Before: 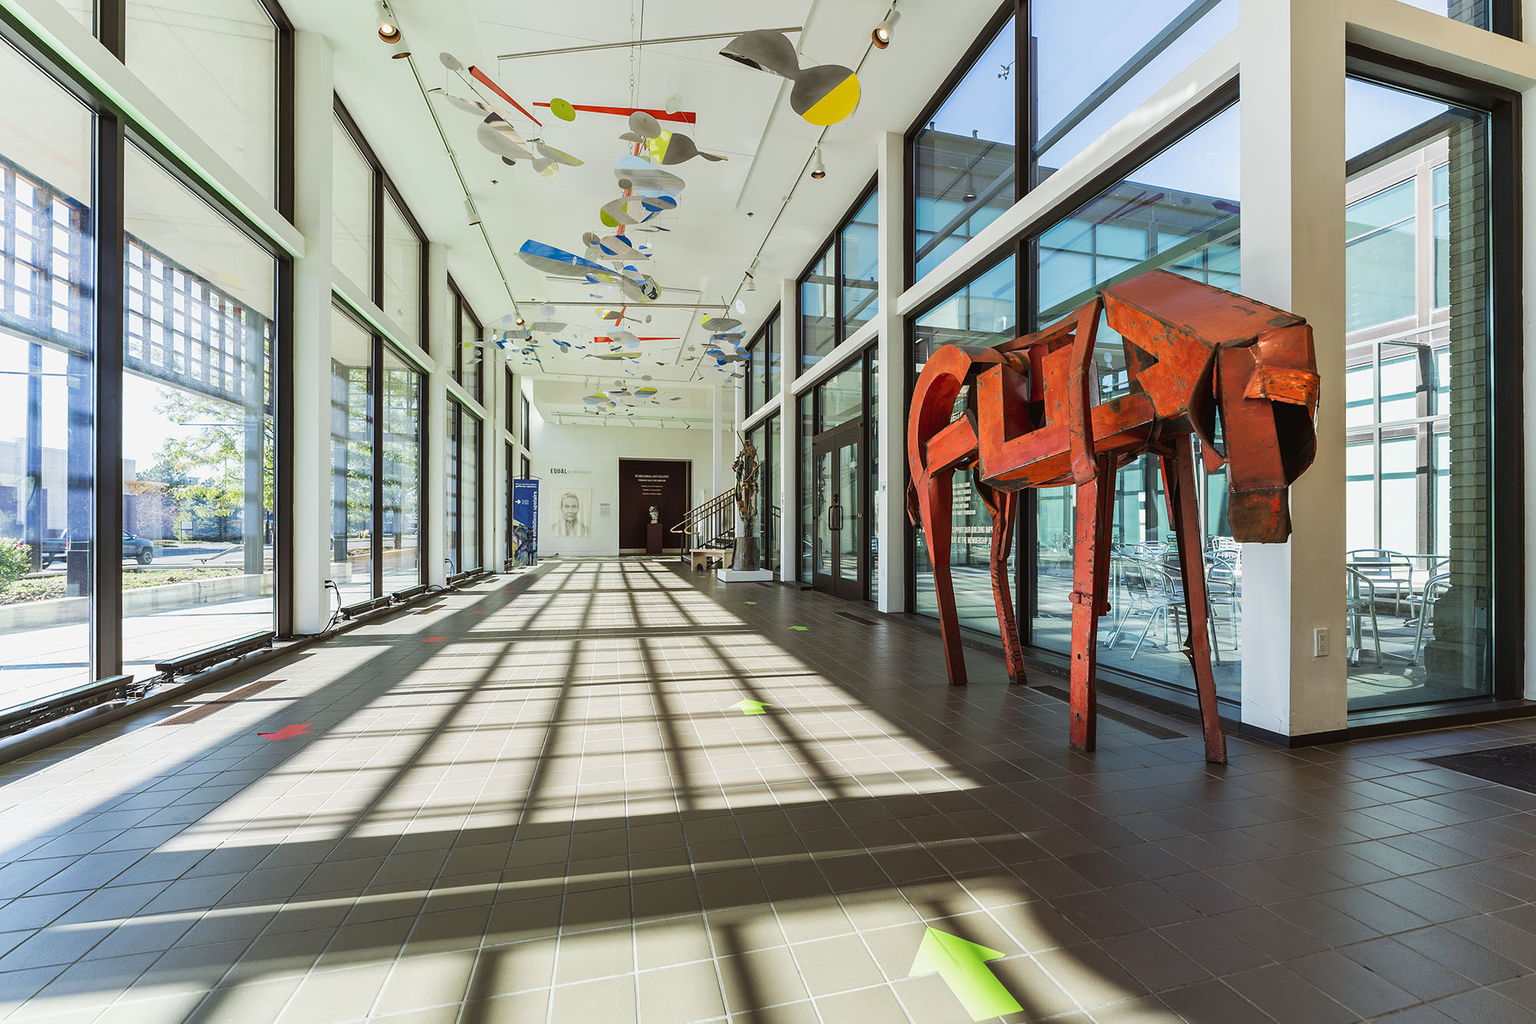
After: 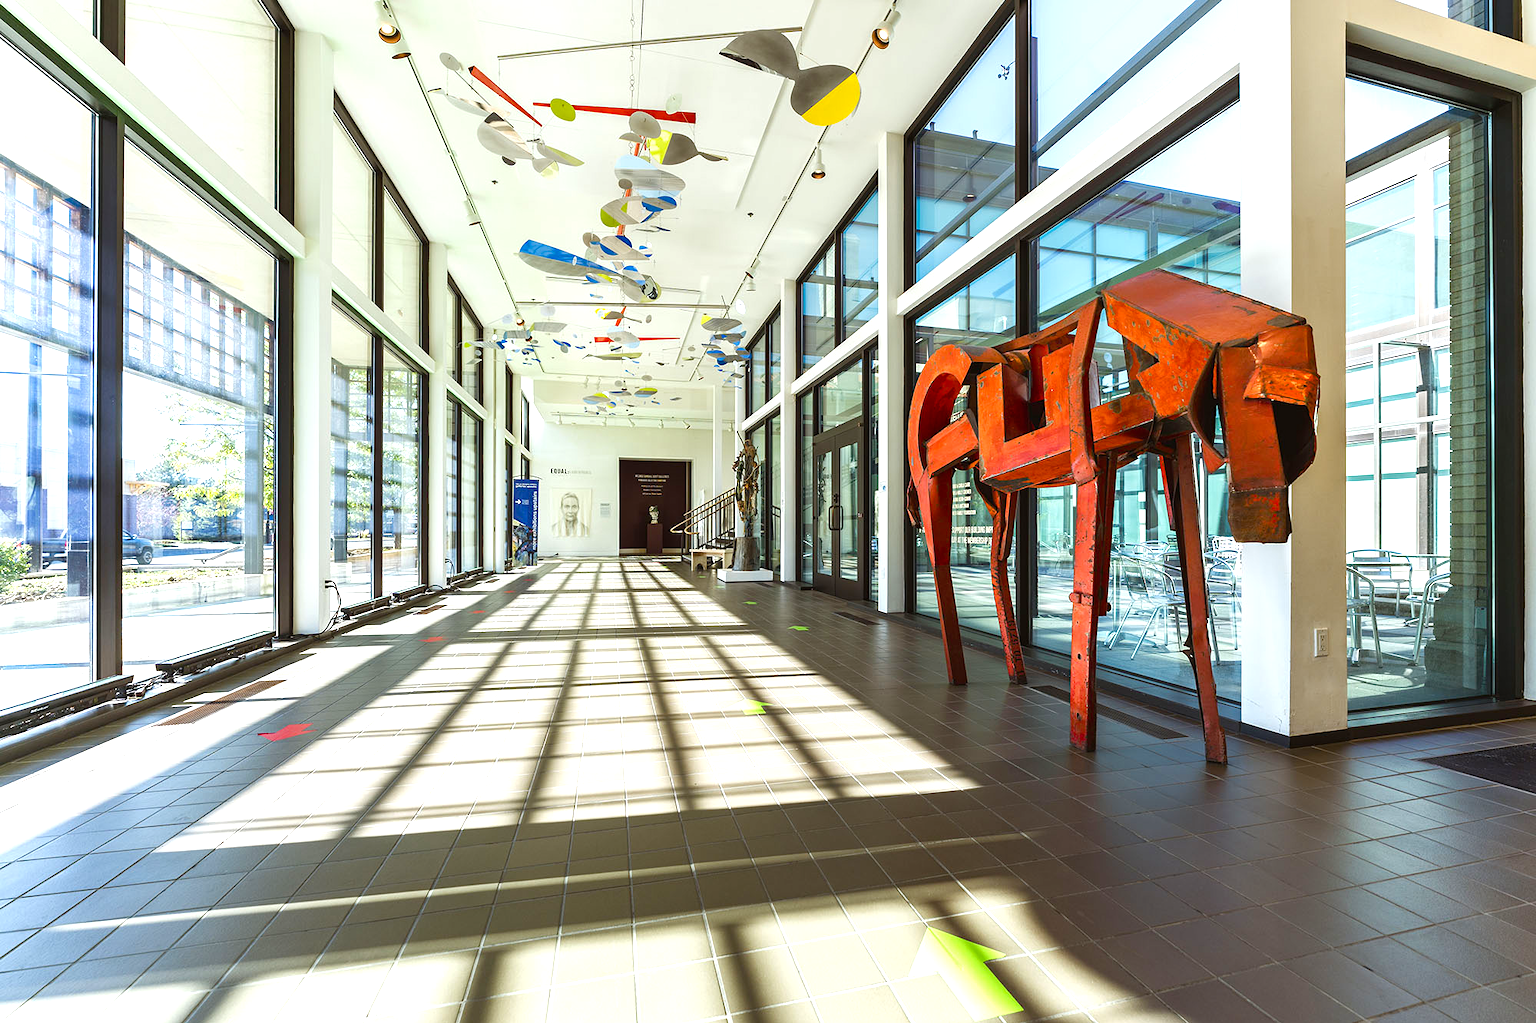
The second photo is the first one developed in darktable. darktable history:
color balance rgb: perceptual saturation grading › global saturation 20%, perceptual saturation grading › highlights -25.516%, perceptual saturation grading › shadows 26.146%, perceptual brilliance grading › global brilliance 18.097%
